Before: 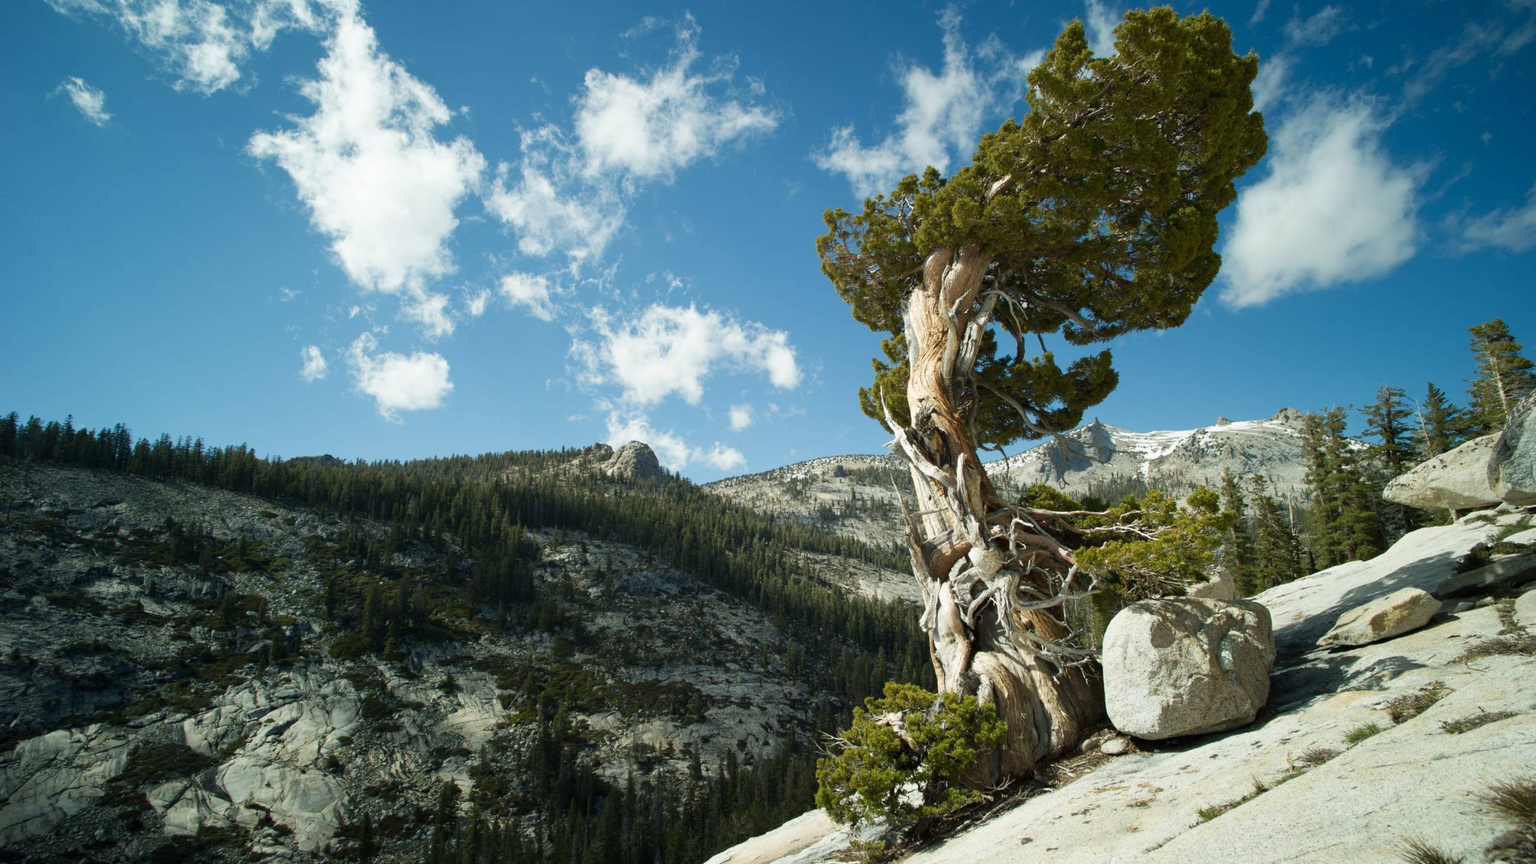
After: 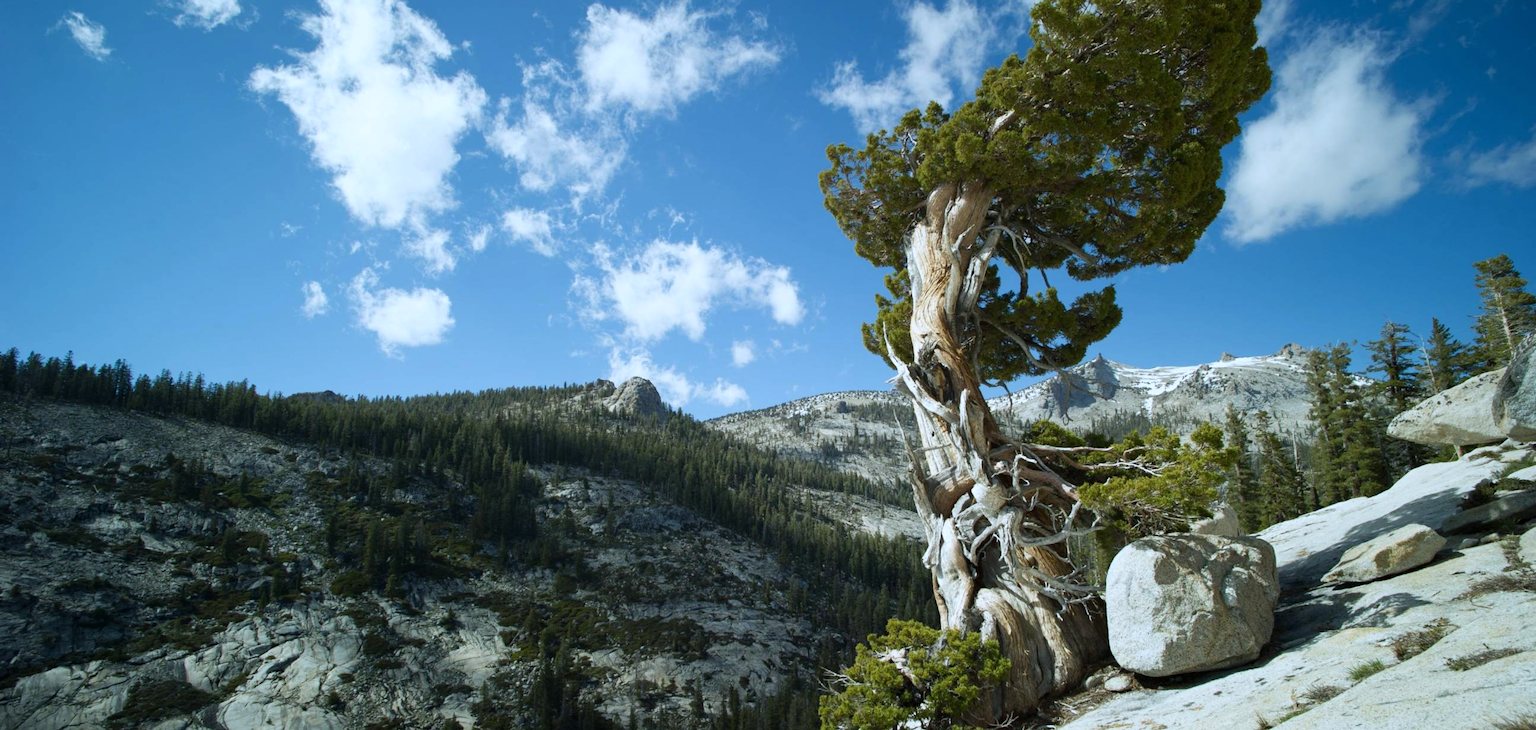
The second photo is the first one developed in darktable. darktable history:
white balance: red 0.931, blue 1.11
crop: top 7.625%, bottom 8.027%
